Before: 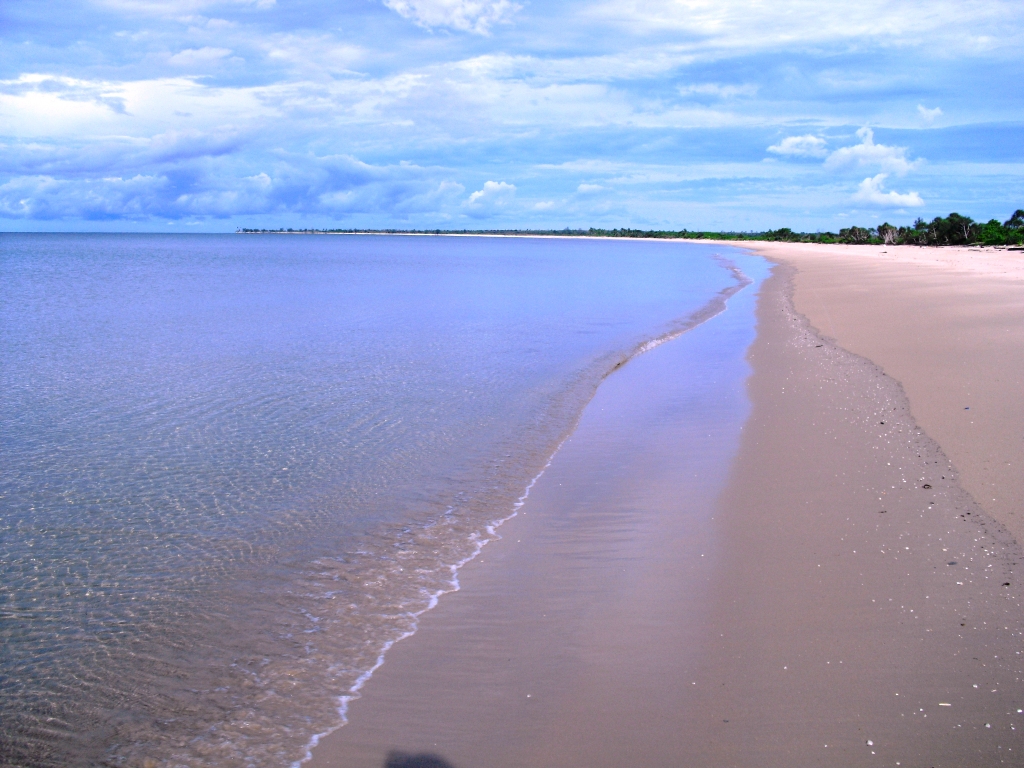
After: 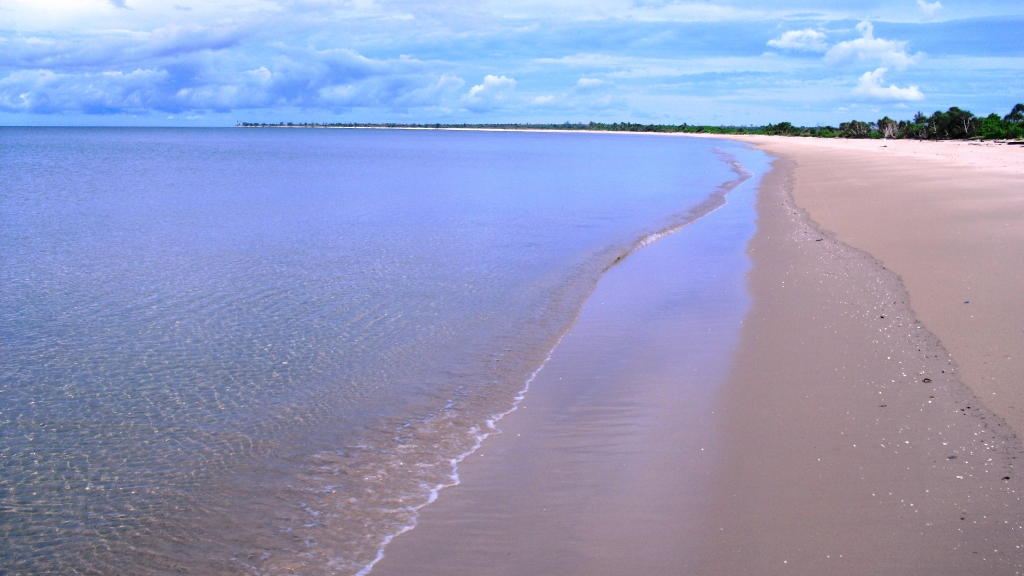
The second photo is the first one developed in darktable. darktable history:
color zones: curves: ch0 [(0, 0.558) (0.143, 0.548) (0.286, 0.447) (0.429, 0.259) (0.571, 0.5) (0.714, 0.5) (0.857, 0.593) (1, 0.558)]; ch1 [(0, 0.543) (0.01, 0.544) (0.12, 0.492) (0.248, 0.458) (0.5, 0.534) (0.748, 0.5) (0.99, 0.469) (1, 0.543)]; ch2 [(0, 0.507) (0.143, 0.522) (0.286, 0.505) (0.429, 0.5) (0.571, 0.5) (0.714, 0.5) (0.857, 0.5) (1, 0.507)], mix -121.16%
crop: top 13.826%, bottom 11.151%
